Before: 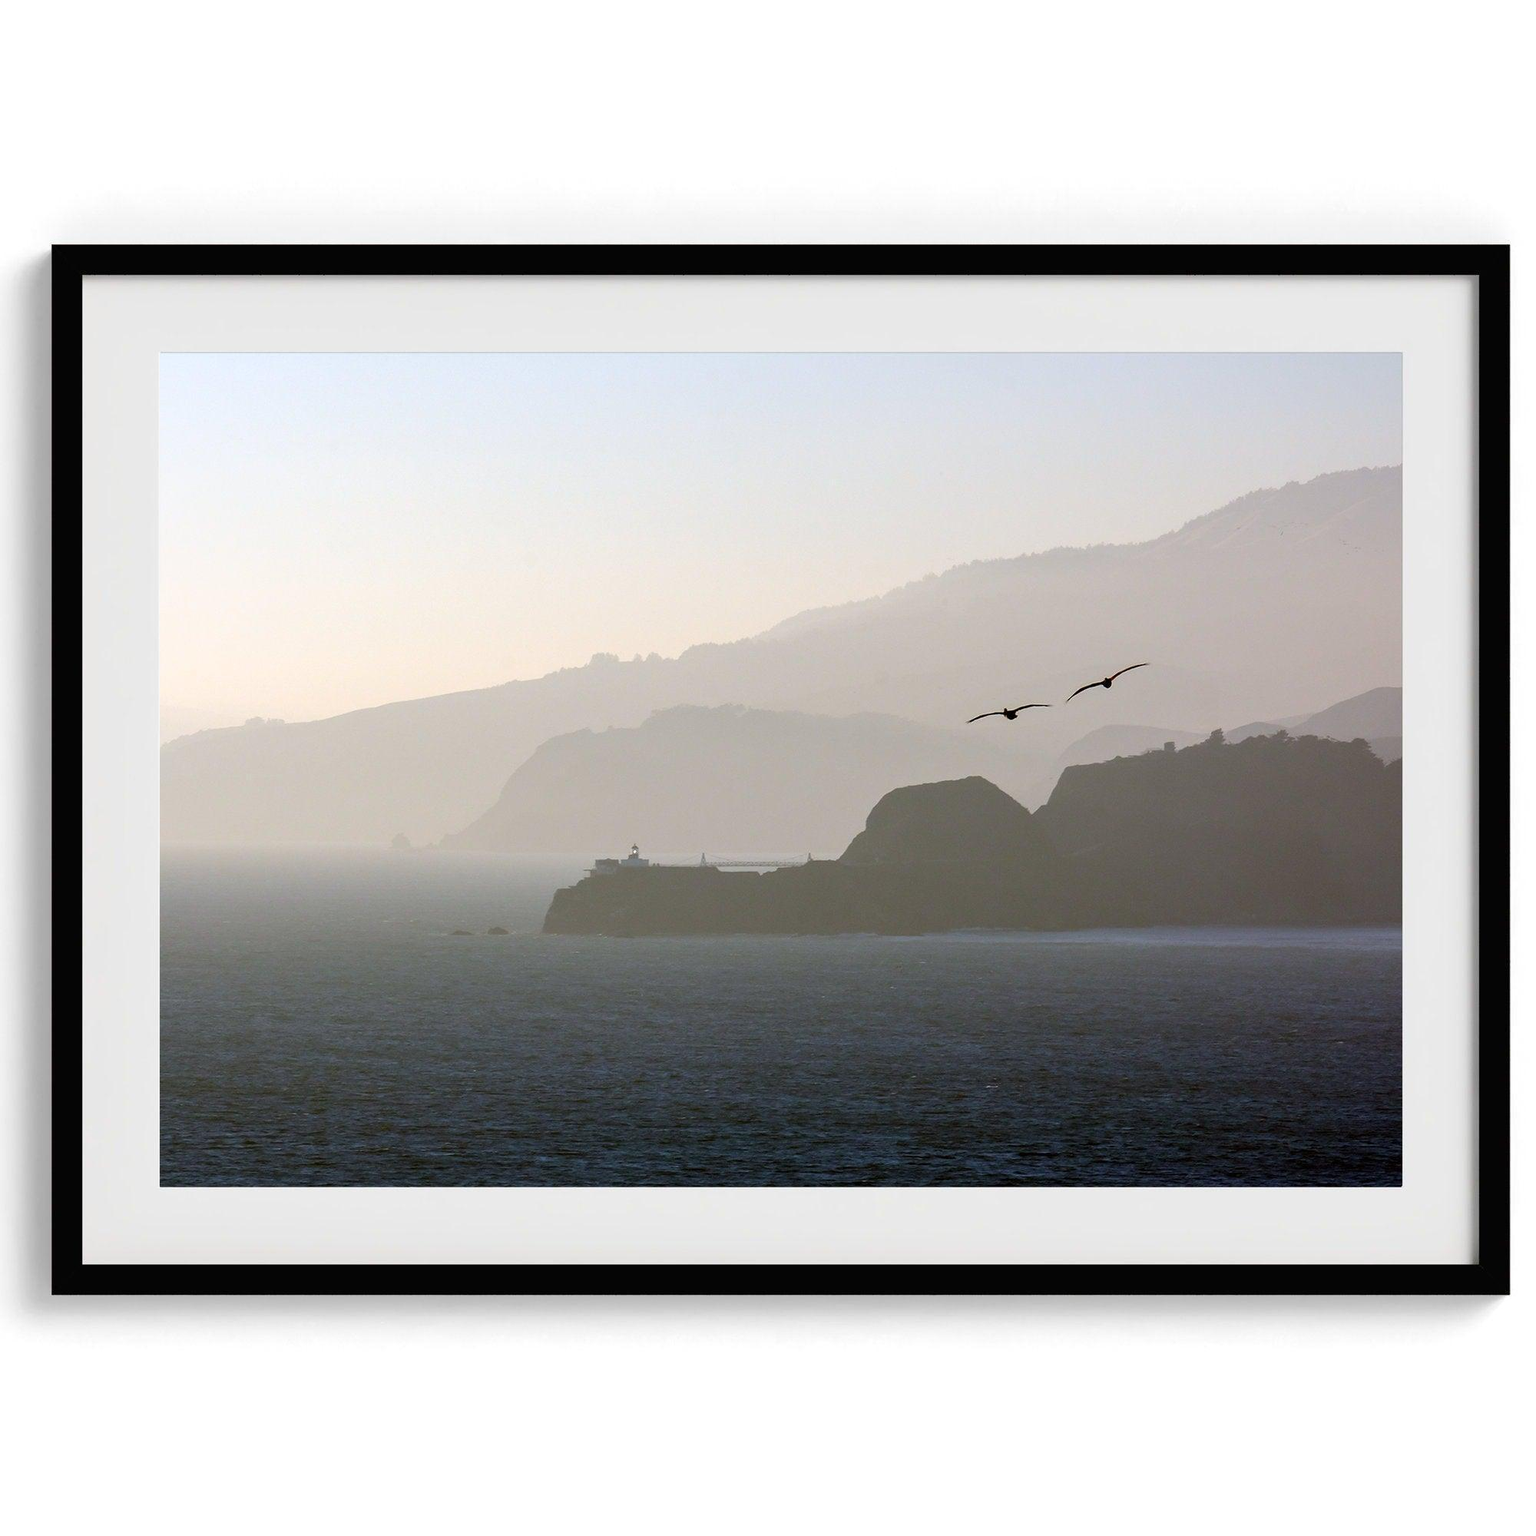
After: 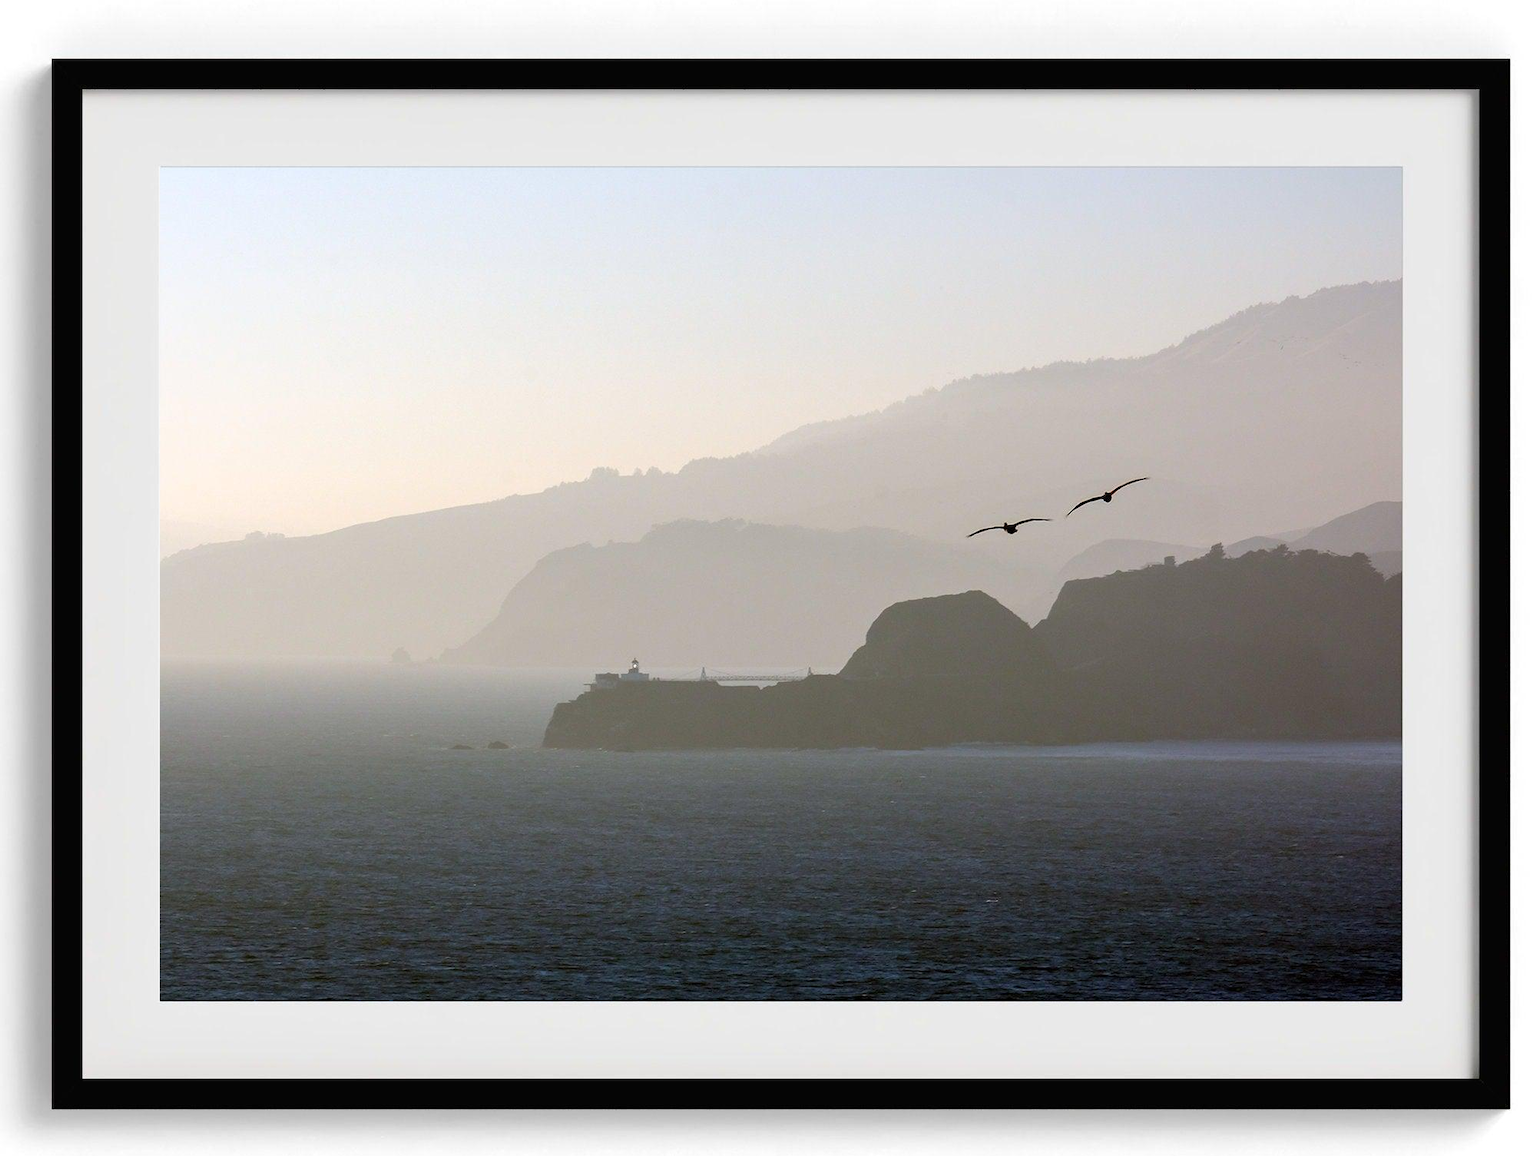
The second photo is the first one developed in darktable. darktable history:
crop and rotate: top 12.108%, bottom 12.55%
